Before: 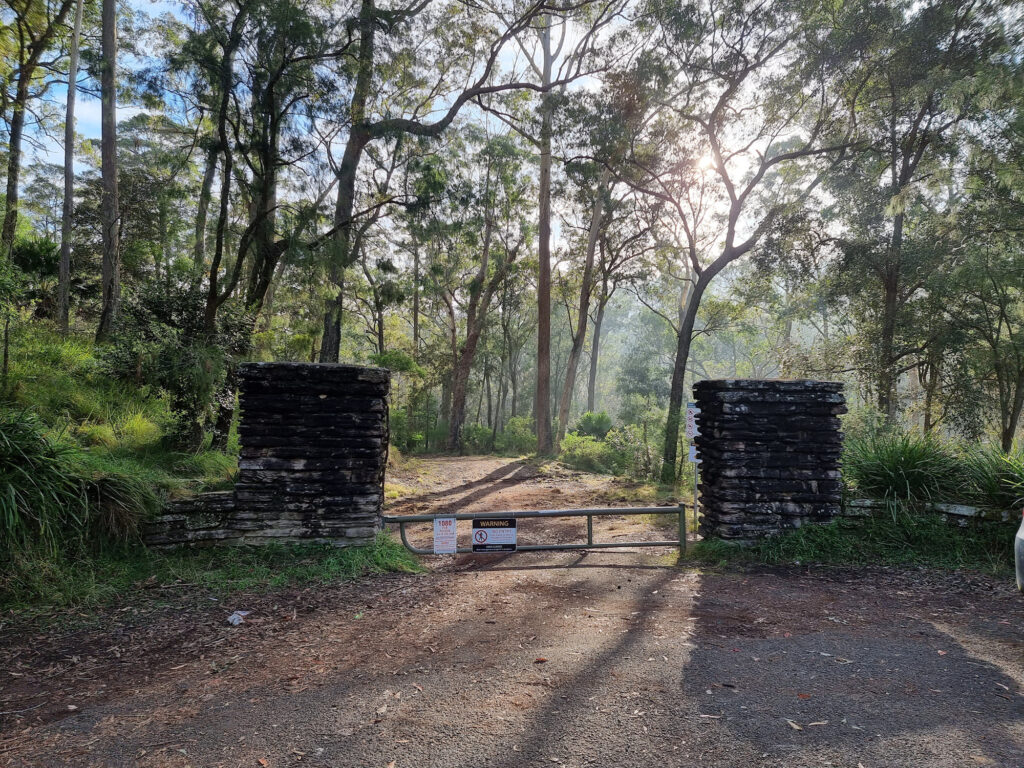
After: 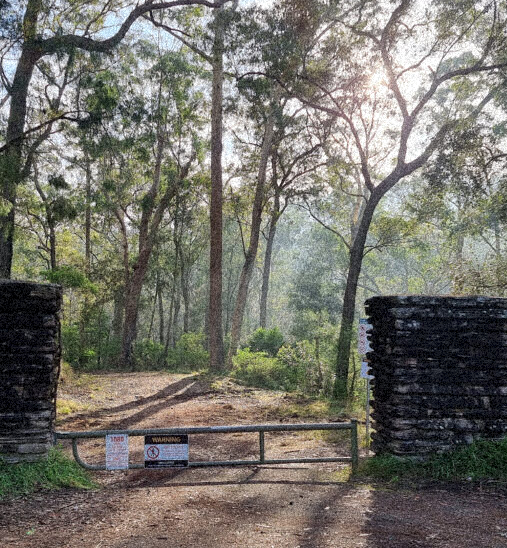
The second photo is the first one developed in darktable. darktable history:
crop: left 32.075%, top 10.976%, right 18.355%, bottom 17.596%
grain: coarseness 46.9 ISO, strength 50.21%, mid-tones bias 0%
